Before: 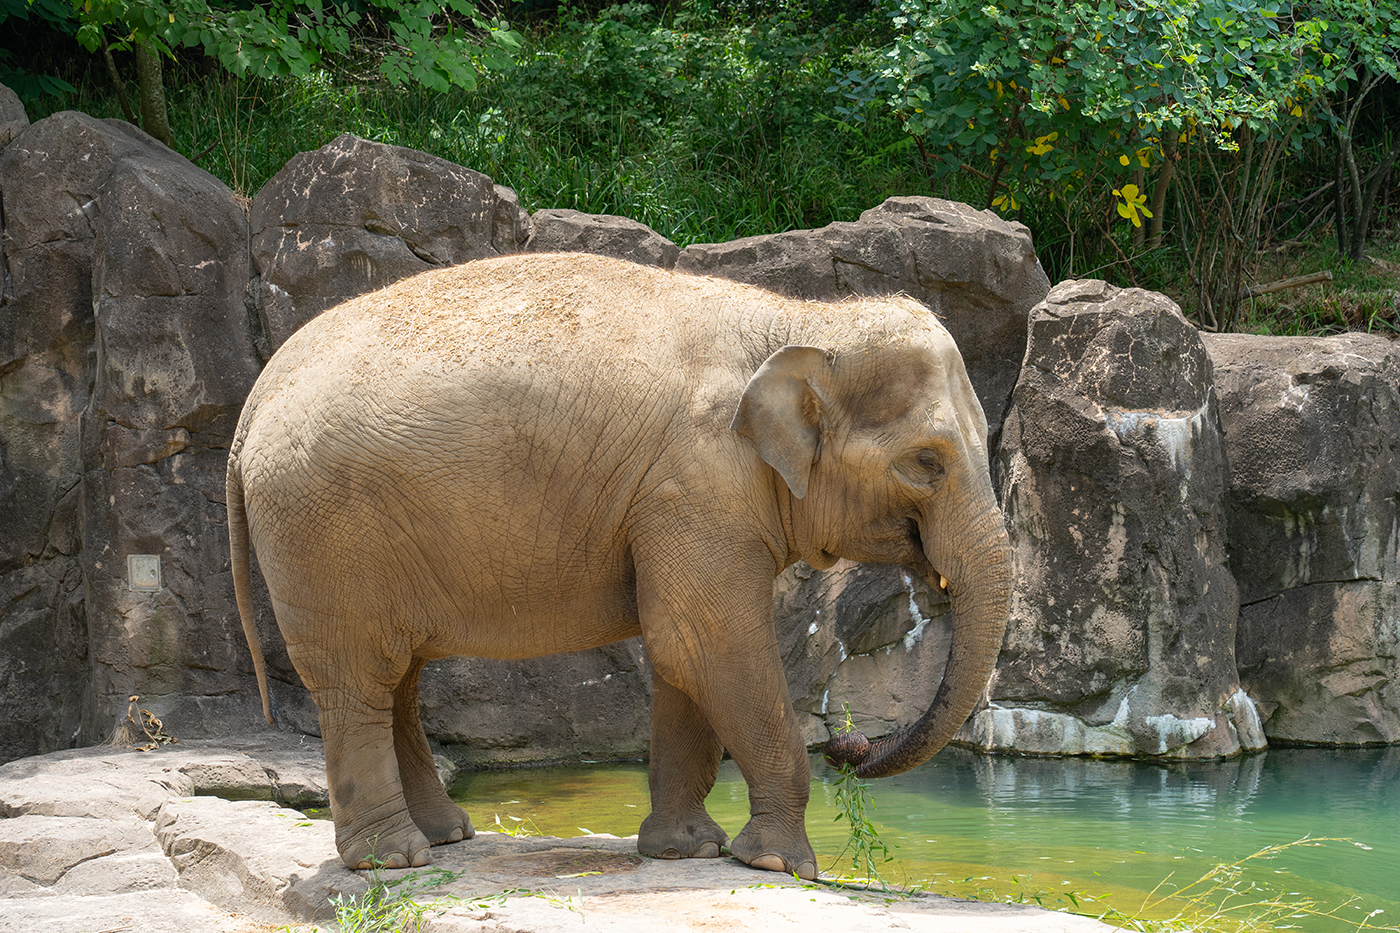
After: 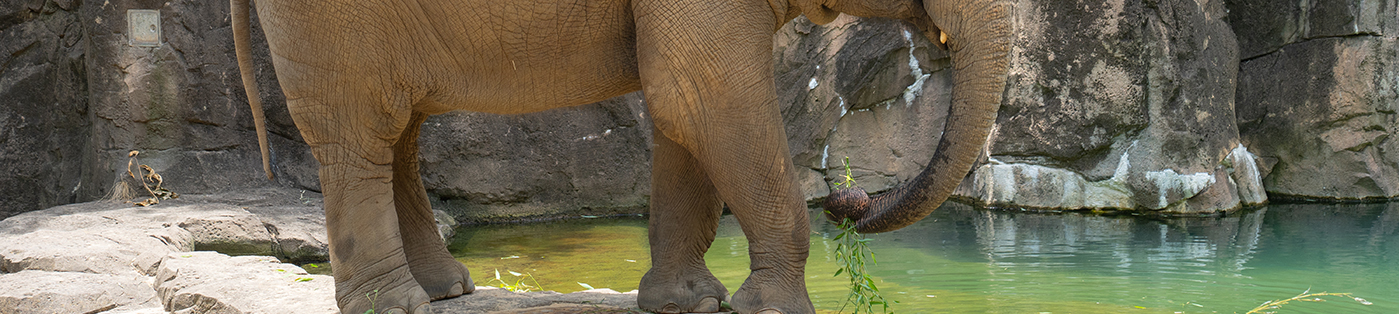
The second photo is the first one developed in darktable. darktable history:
crop and rotate: top 58.62%, bottom 7.651%
